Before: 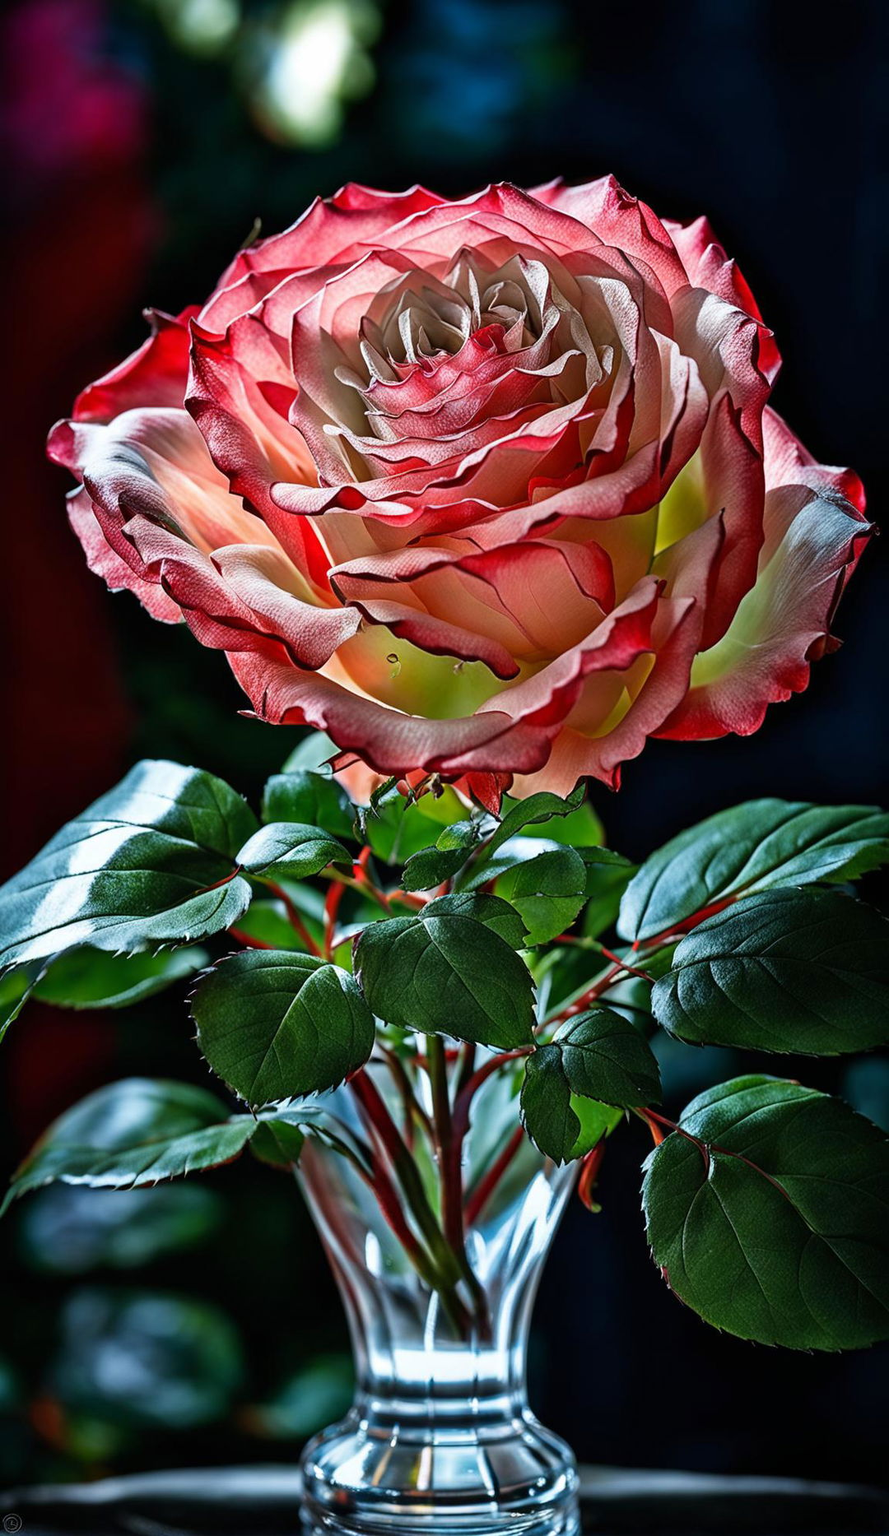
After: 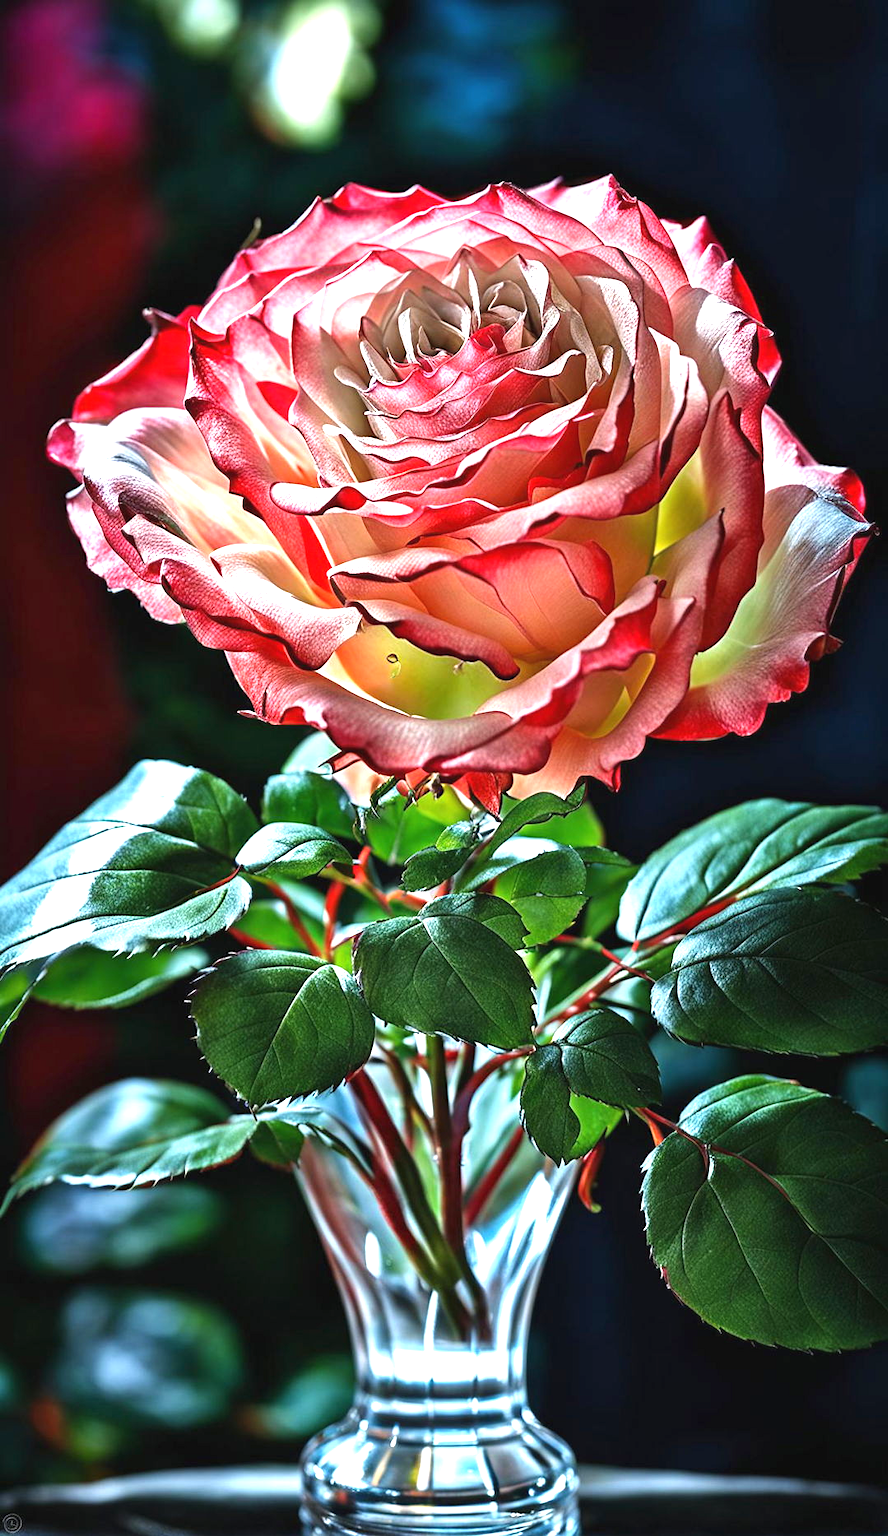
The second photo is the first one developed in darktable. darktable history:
exposure: black level correction -0.002, exposure 1.112 EV, compensate highlight preservation false
